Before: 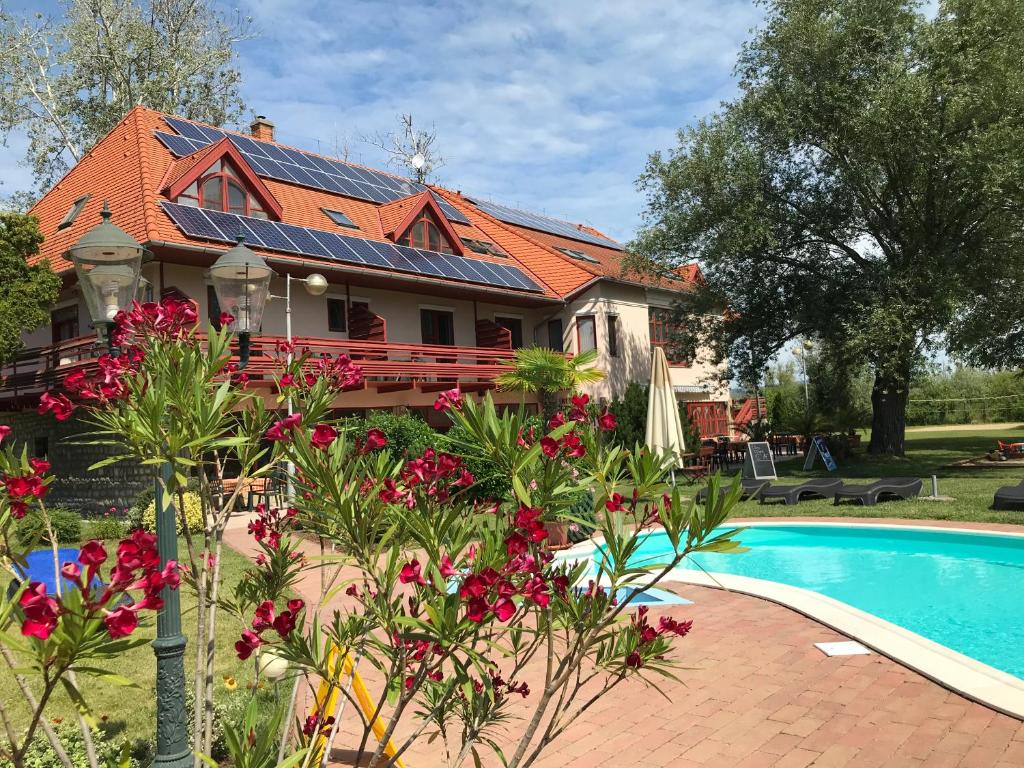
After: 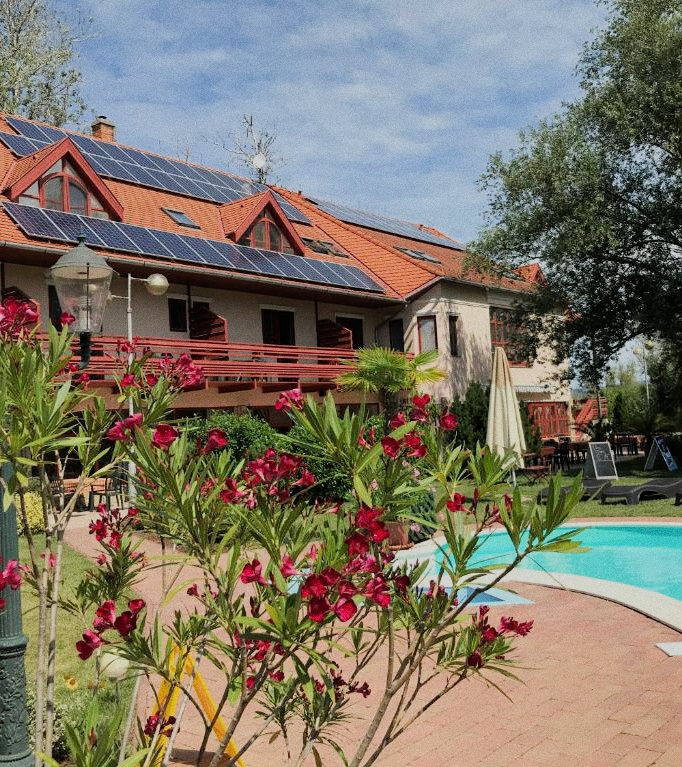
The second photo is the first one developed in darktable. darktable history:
grain: on, module defaults
crop and rotate: left 15.546%, right 17.787%
filmic rgb: black relative exposure -7.65 EV, white relative exposure 4.56 EV, hardness 3.61
